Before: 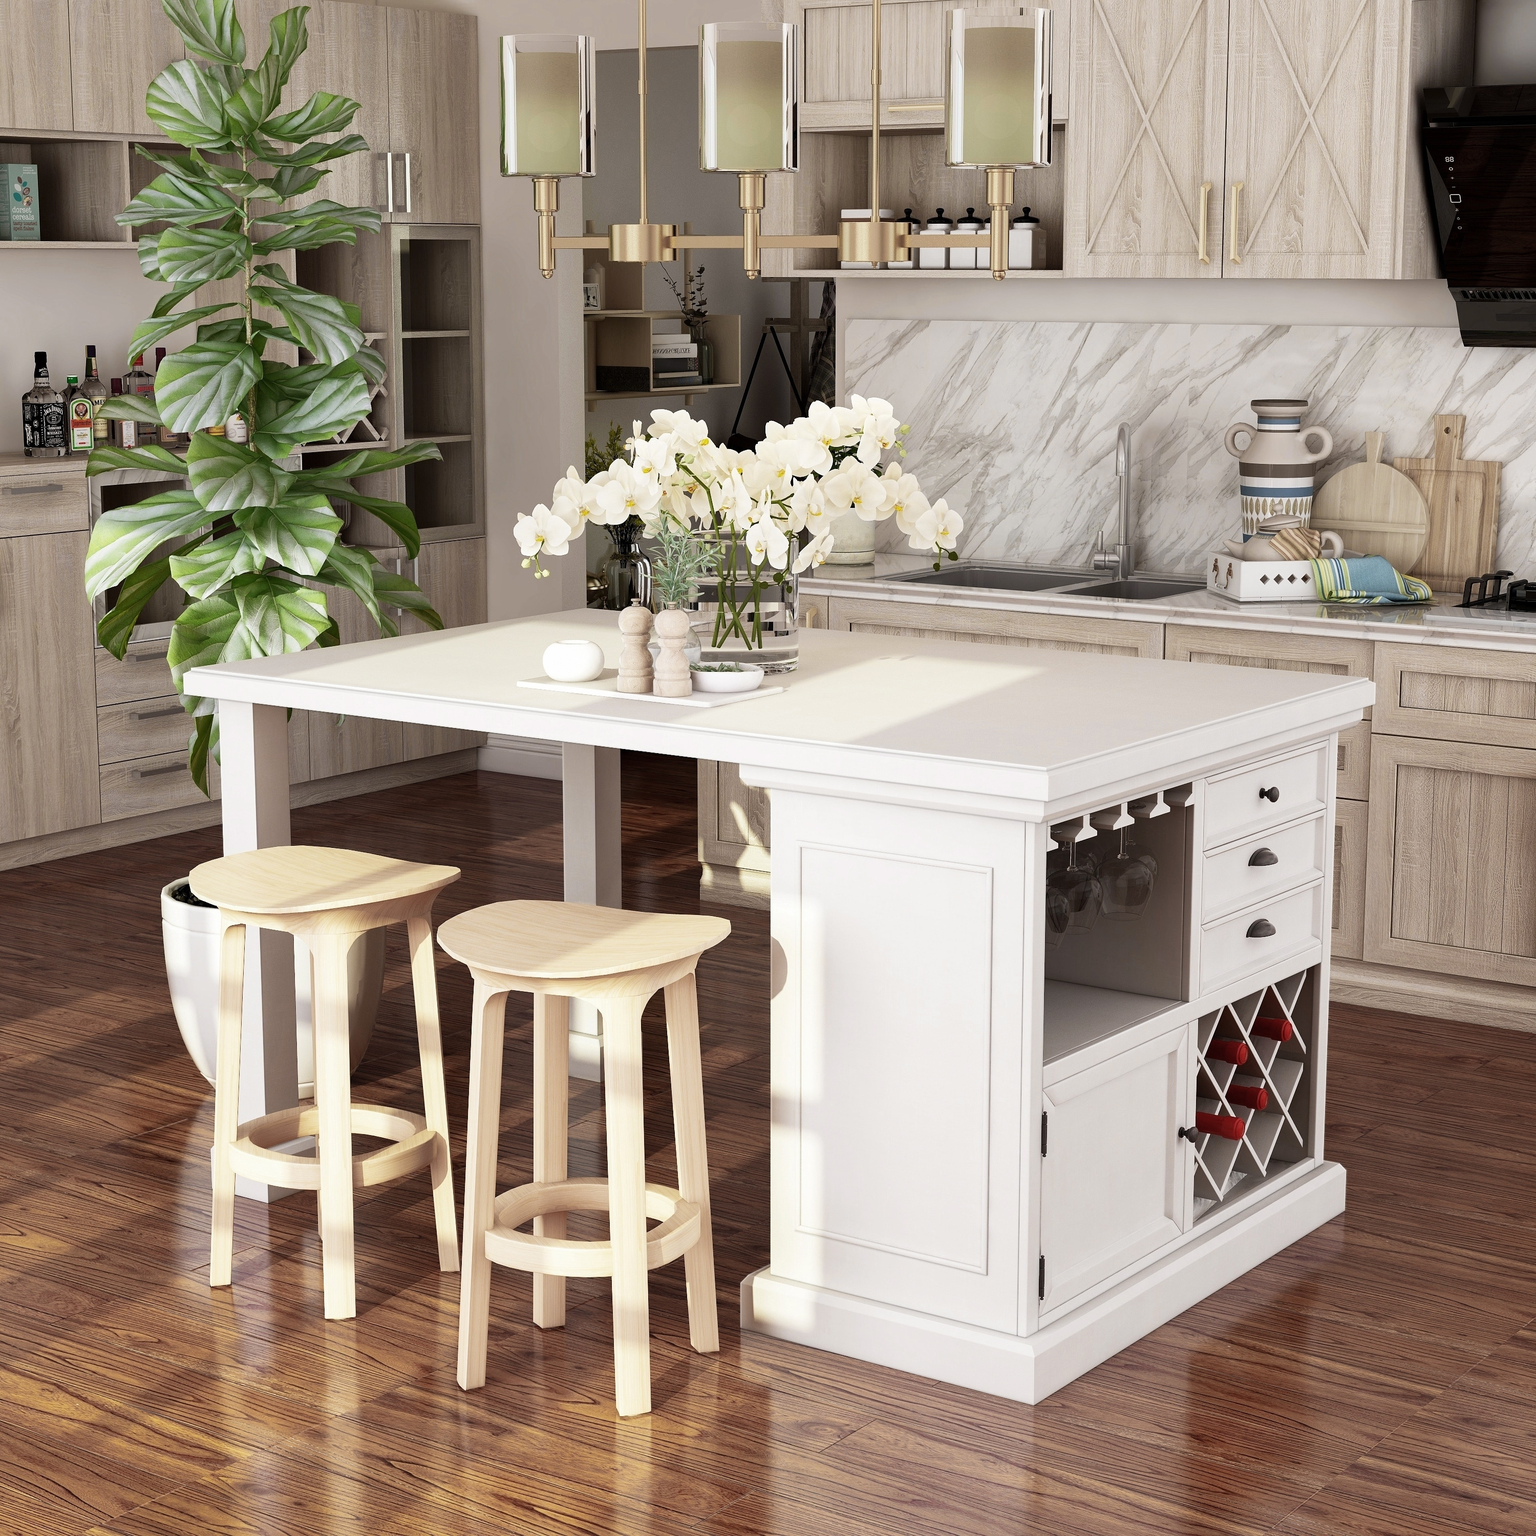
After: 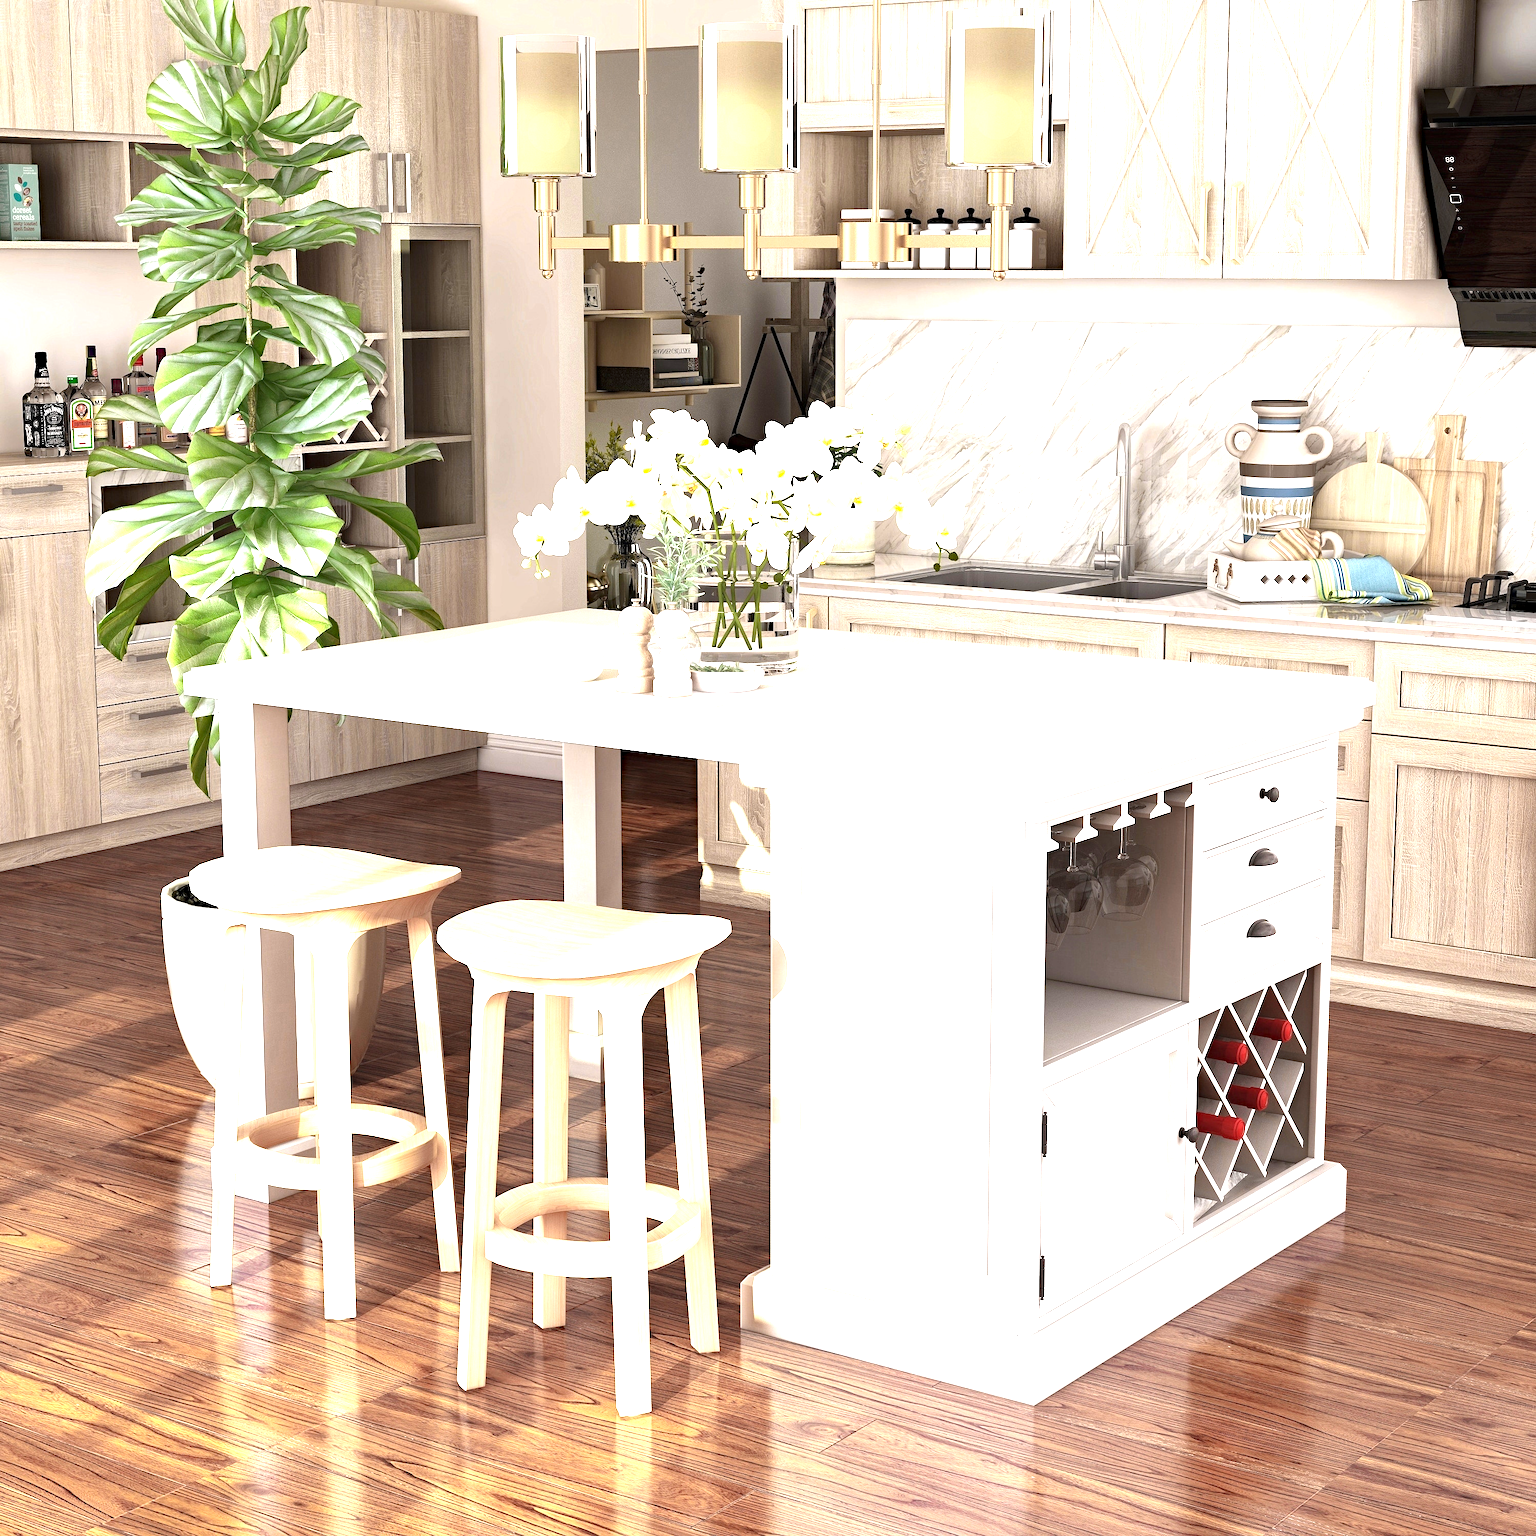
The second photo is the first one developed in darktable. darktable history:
haze removal: compatibility mode true, adaptive false
exposure: black level correction 0, exposure 1.45 EV, compensate exposure bias true, compensate highlight preservation false
